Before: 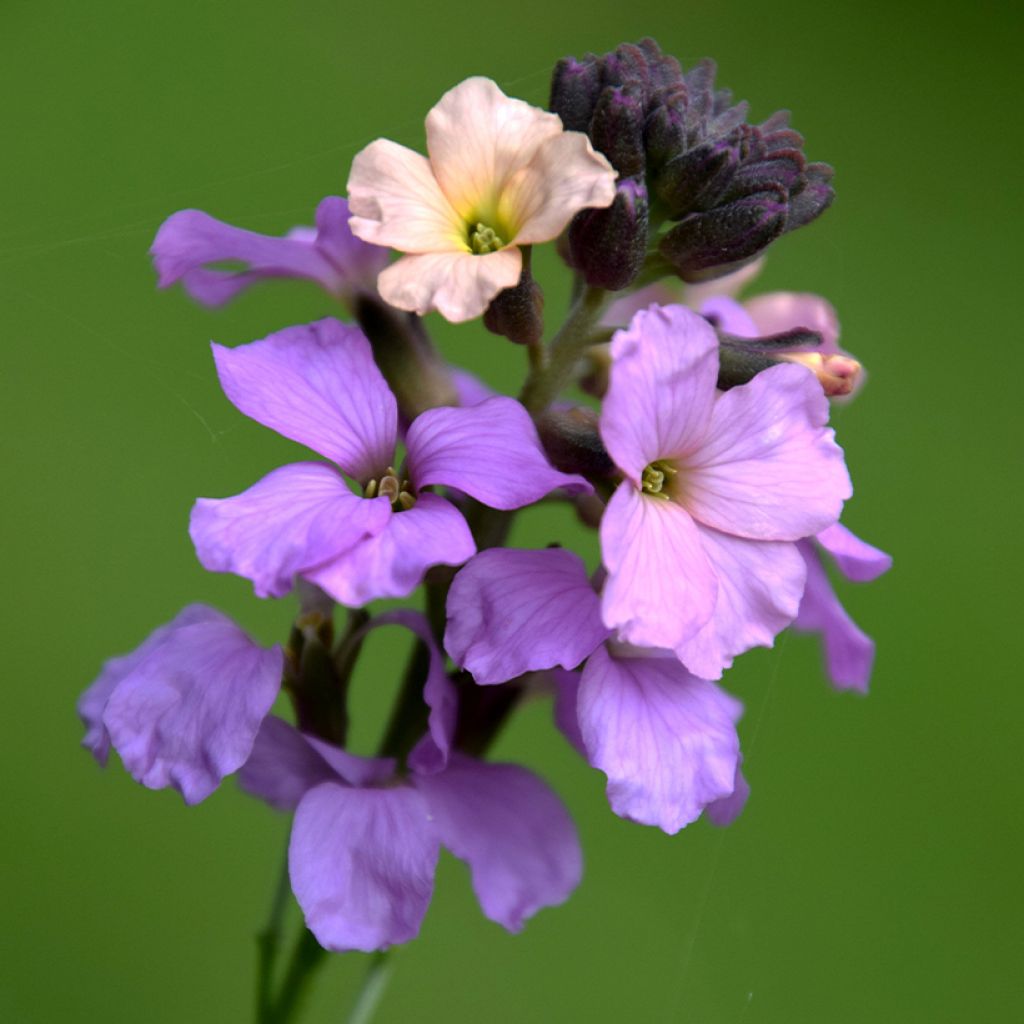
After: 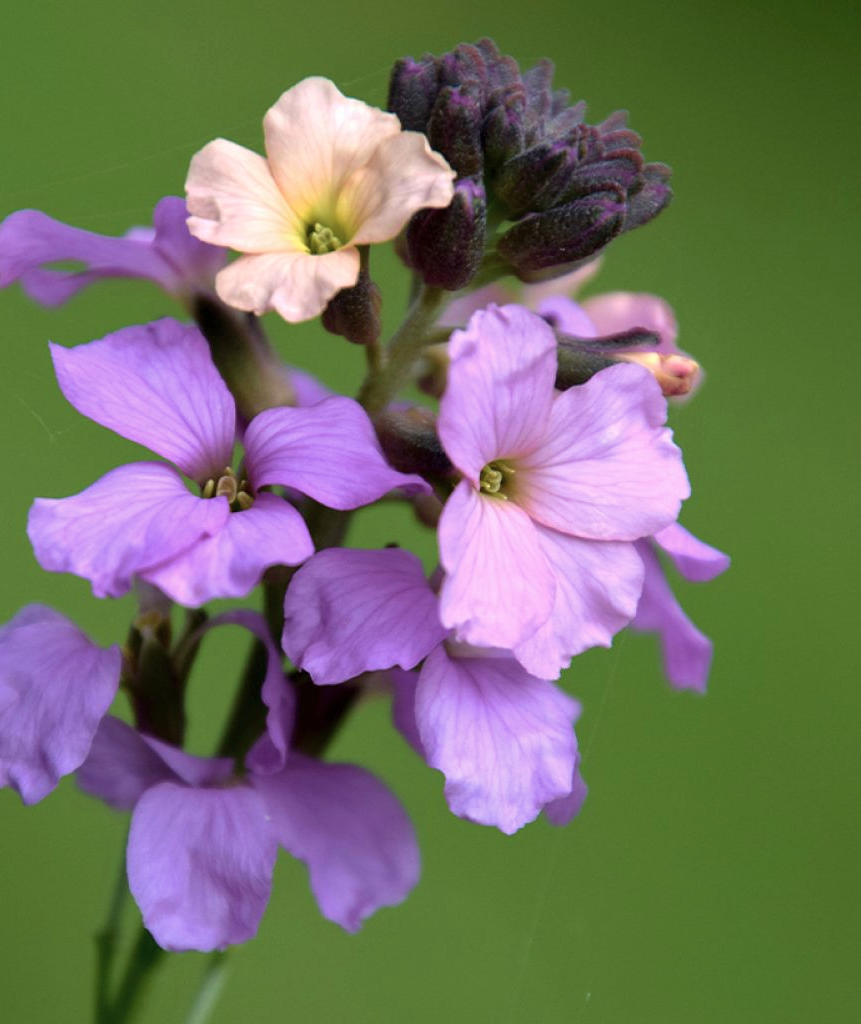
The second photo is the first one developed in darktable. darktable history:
crop: left 15.832%
levels: levels [0, 0.478, 1]
velvia: on, module defaults
color correction: highlights b* 0.04, saturation 0.813
